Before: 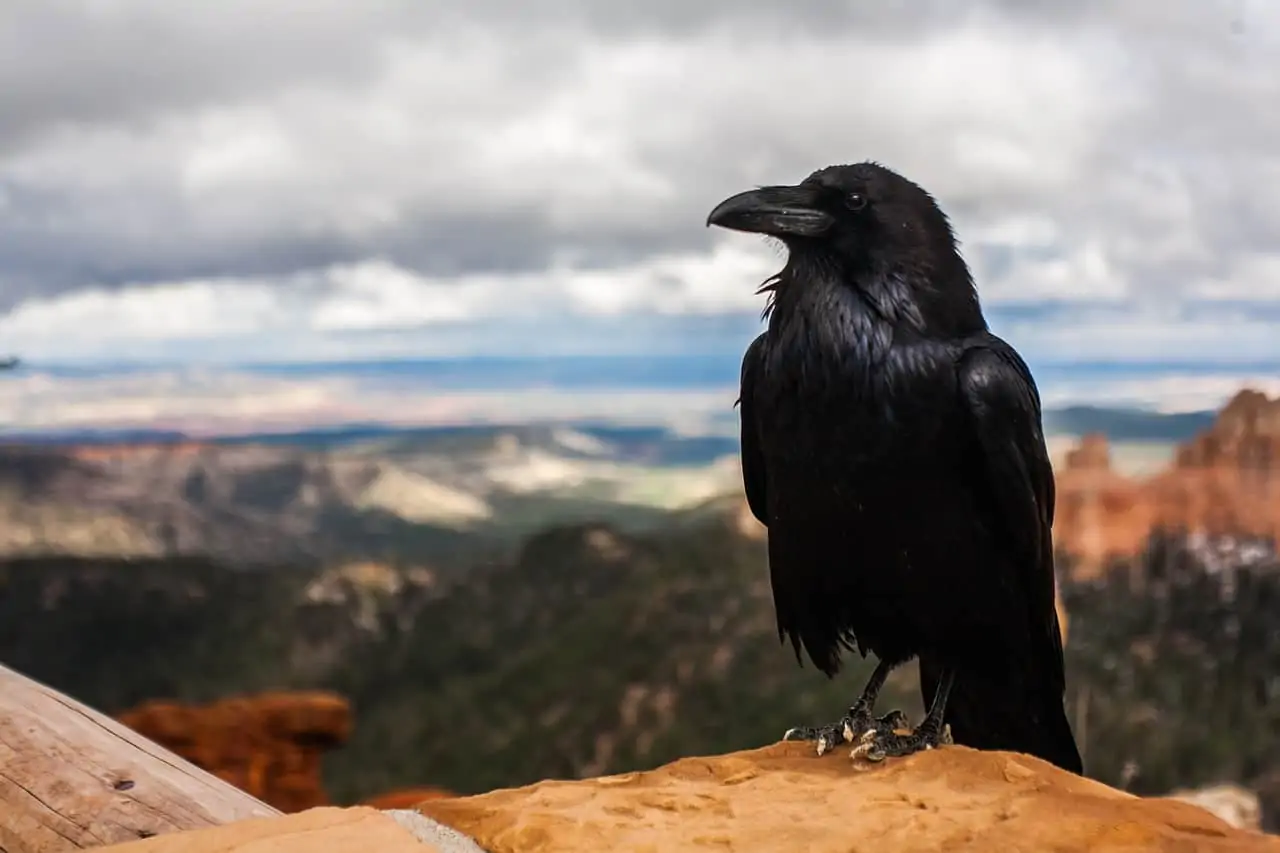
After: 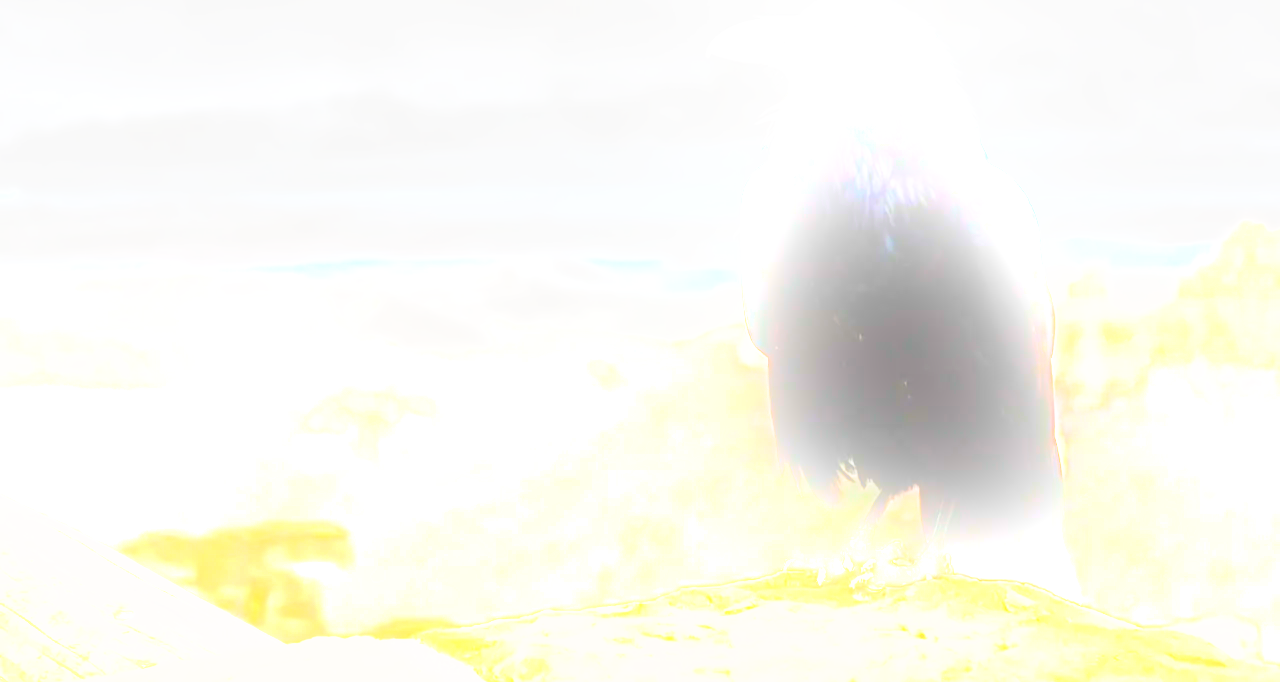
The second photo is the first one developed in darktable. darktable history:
crop and rotate: top 19.998%
base curve: curves: ch0 [(0, 0) (0.026, 0.03) (0.109, 0.232) (0.351, 0.748) (0.669, 0.968) (1, 1)], preserve colors none
exposure: exposure 2 EV, compensate highlight preservation false
bloom: size 25%, threshold 5%, strength 90%
